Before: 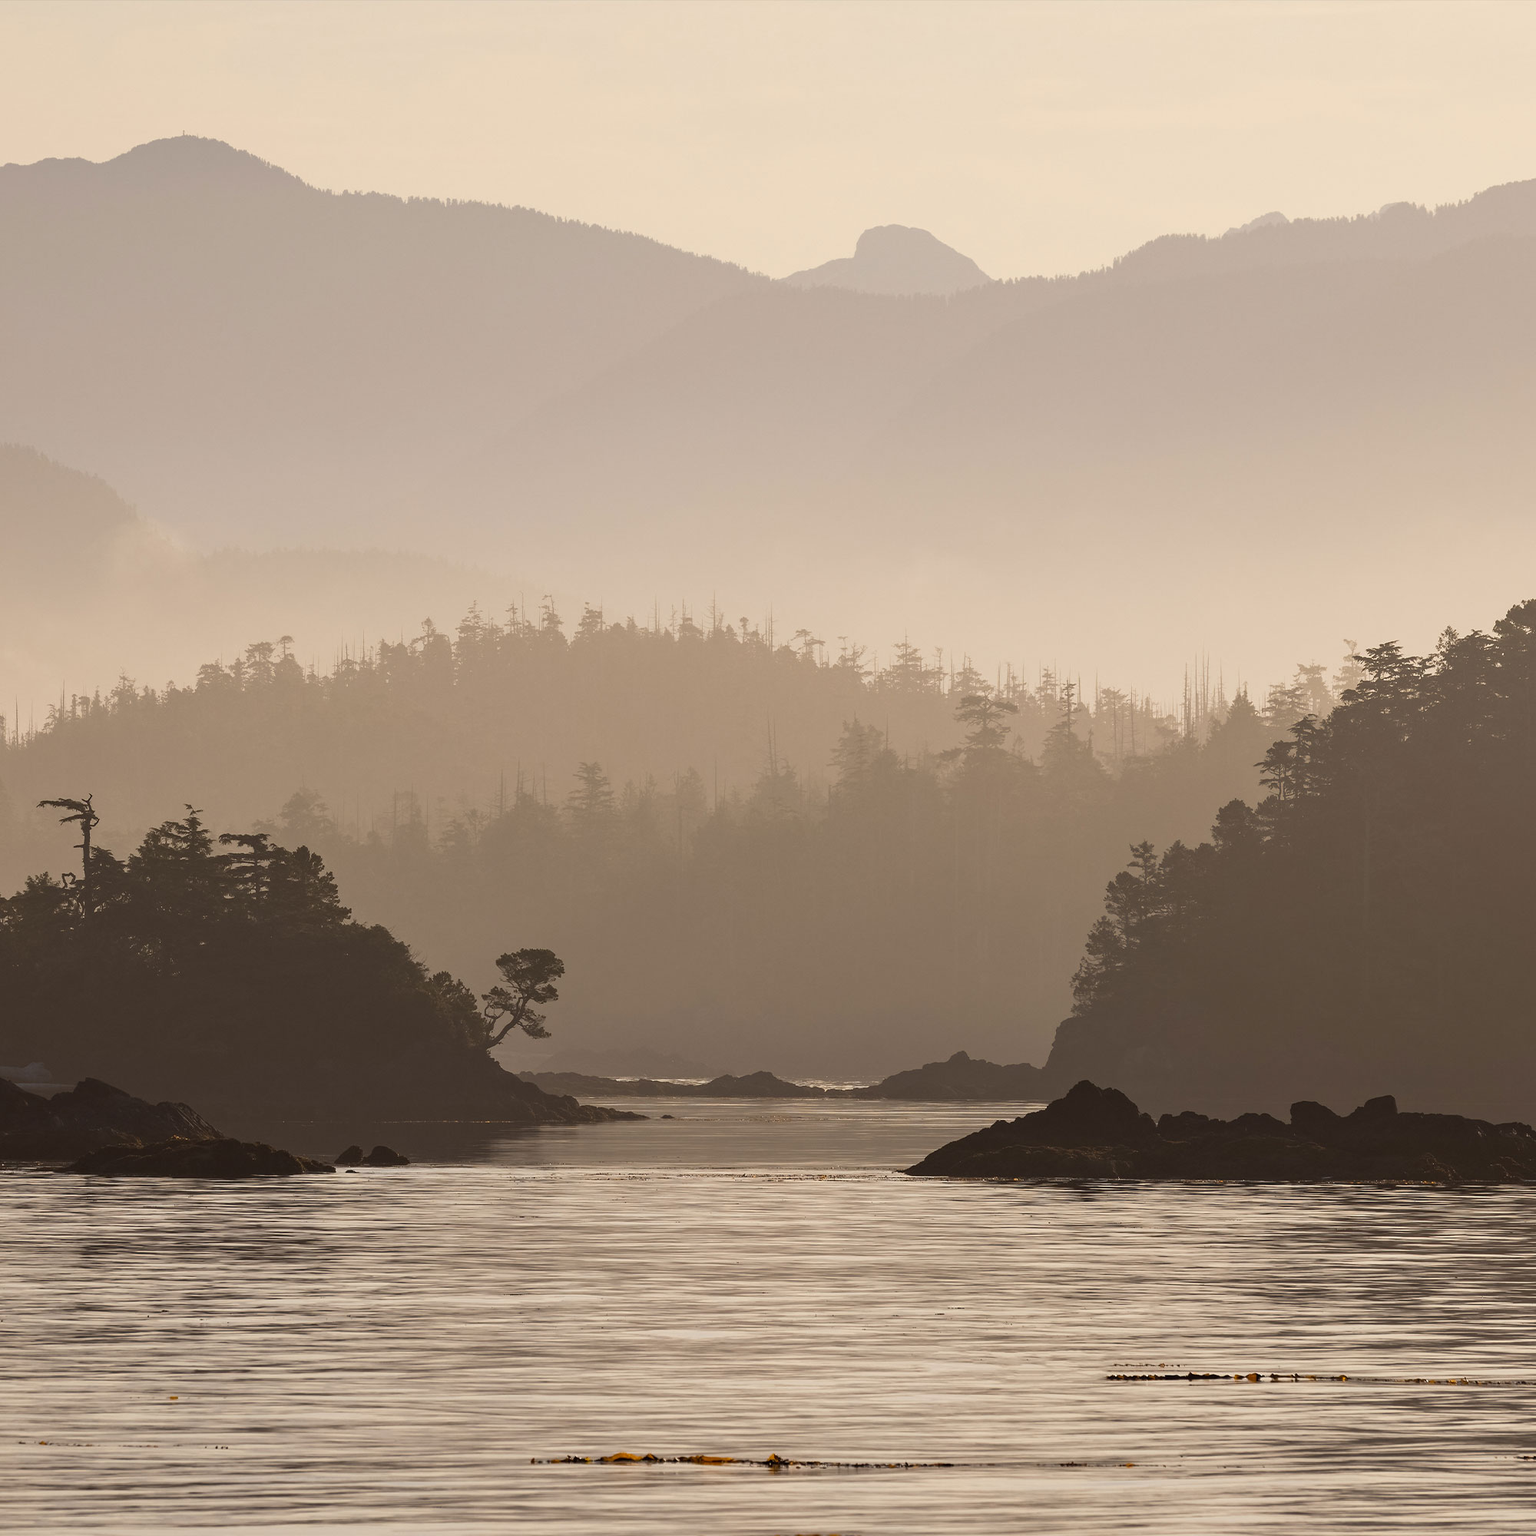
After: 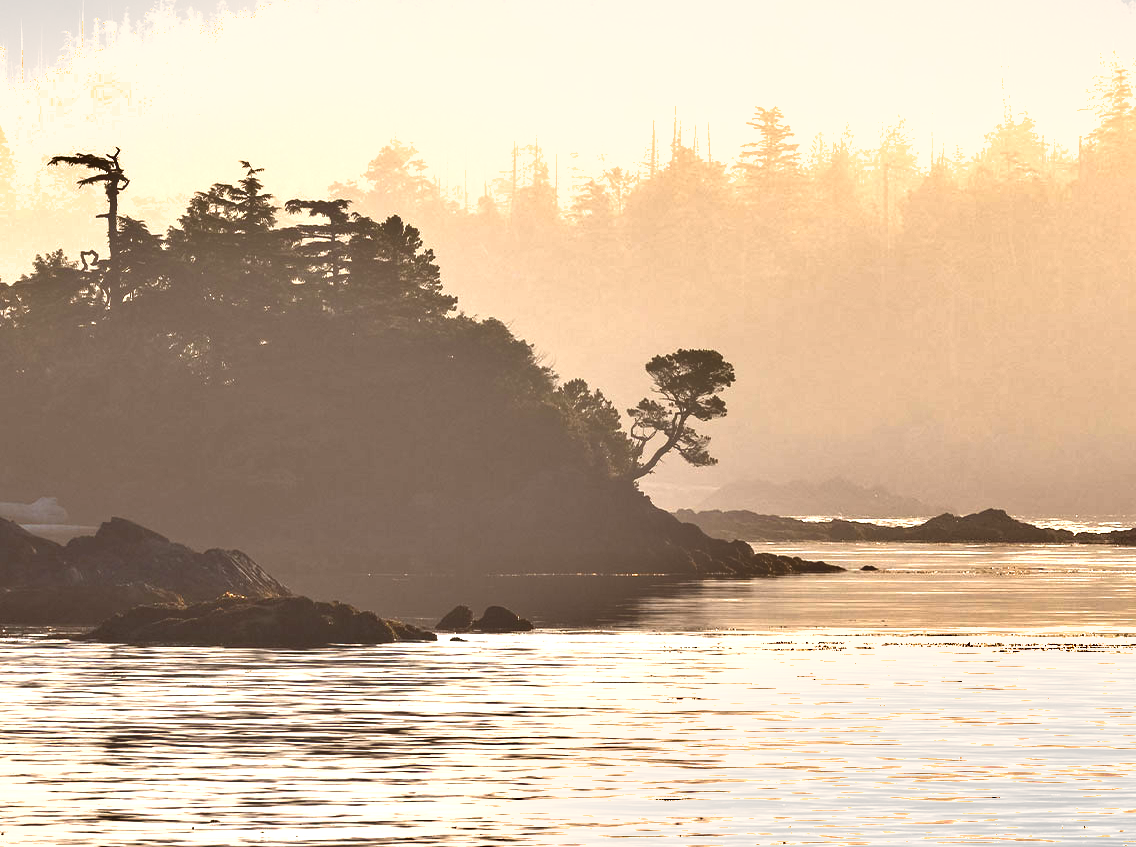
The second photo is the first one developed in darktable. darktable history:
shadows and highlights: low approximation 0.01, soften with gaussian
crop: top 44.314%, right 43.159%, bottom 13.314%
exposure: exposure 1.992 EV, compensate highlight preservation false
